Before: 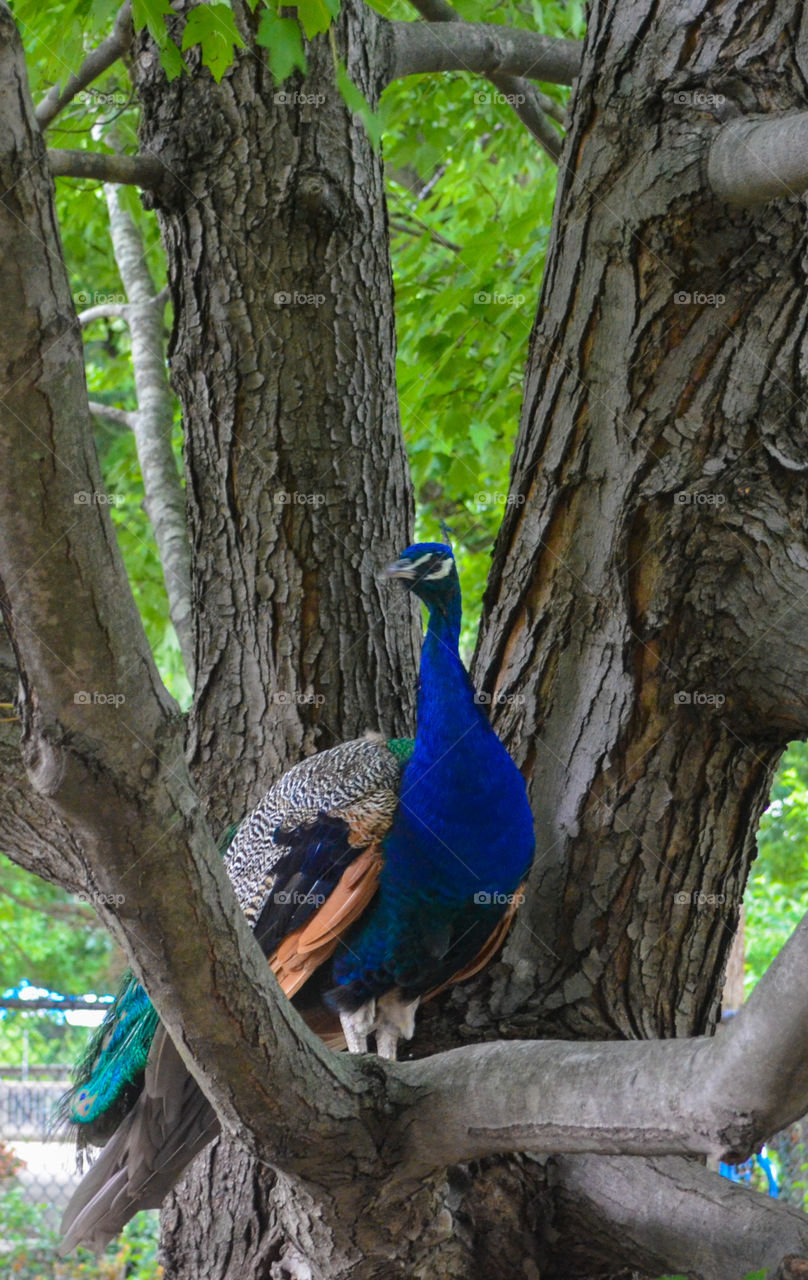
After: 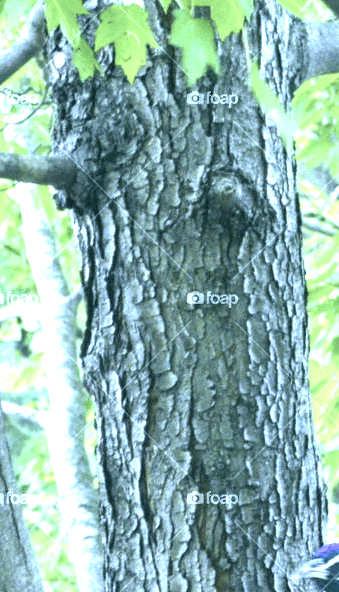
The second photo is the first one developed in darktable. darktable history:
white balance: red 0.766, blue 1.537
color zones: curves: ch0 [(0, 0.6) (0.129, 0.508) (0.193, 0.483) (0.429, 0.5) (0.571, 0.5) (0.714, 0.5) (0.857, 0.5) (1, 0.6)]; ch1 [(0, 0.481) (0.112, 0.245) (0.213, 0.223) (0.429, 0.233) (0.571, 0.231) (0.683, 0.242) (0.857, 0.296) (1, 0.481)]
color correction: highlights a* -20.08, highlights b* 9.8, shadows a* -20.4, shadows b* -10.76
crop and rotate: left 10.817%, top 0.062%, right 47.194%, bottom 53.626%
exposure: exposure 2.25 EV, compensate highlight preservation false
